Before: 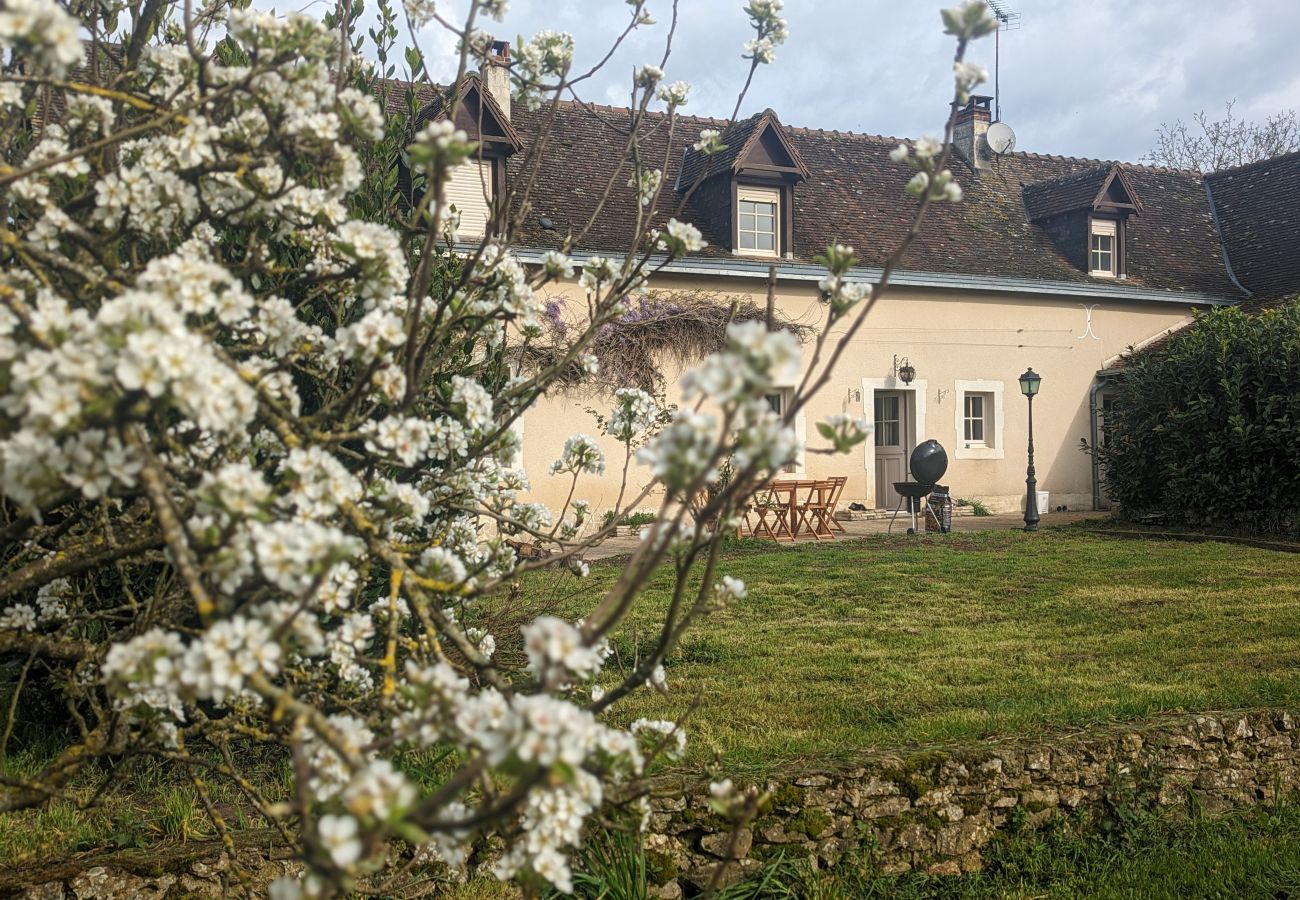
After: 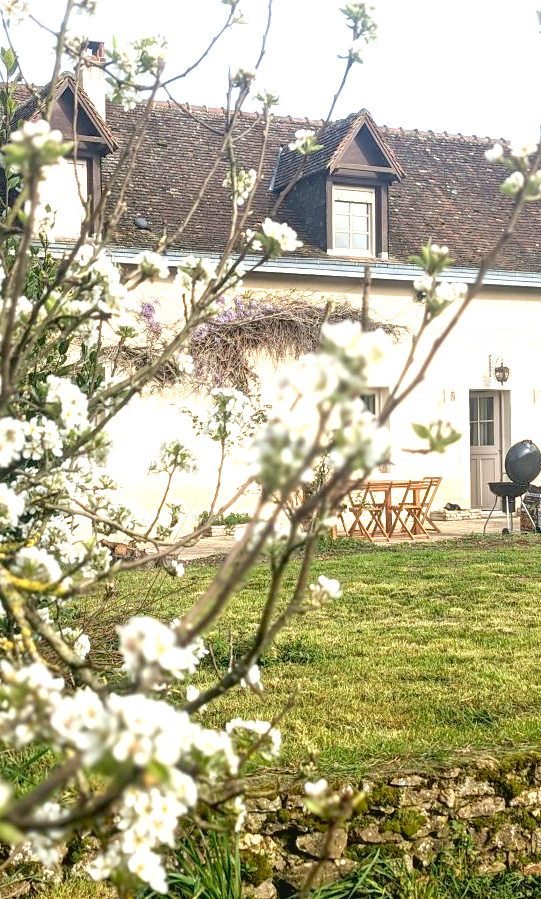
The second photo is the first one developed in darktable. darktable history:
exposure: black level correction 0.009, exposure 1.425 EV, compensate highlight preservation false
contrast brightness saturation: contrast -0.1, saturation -0.1
crop: left 31.229%, right 27.105%
